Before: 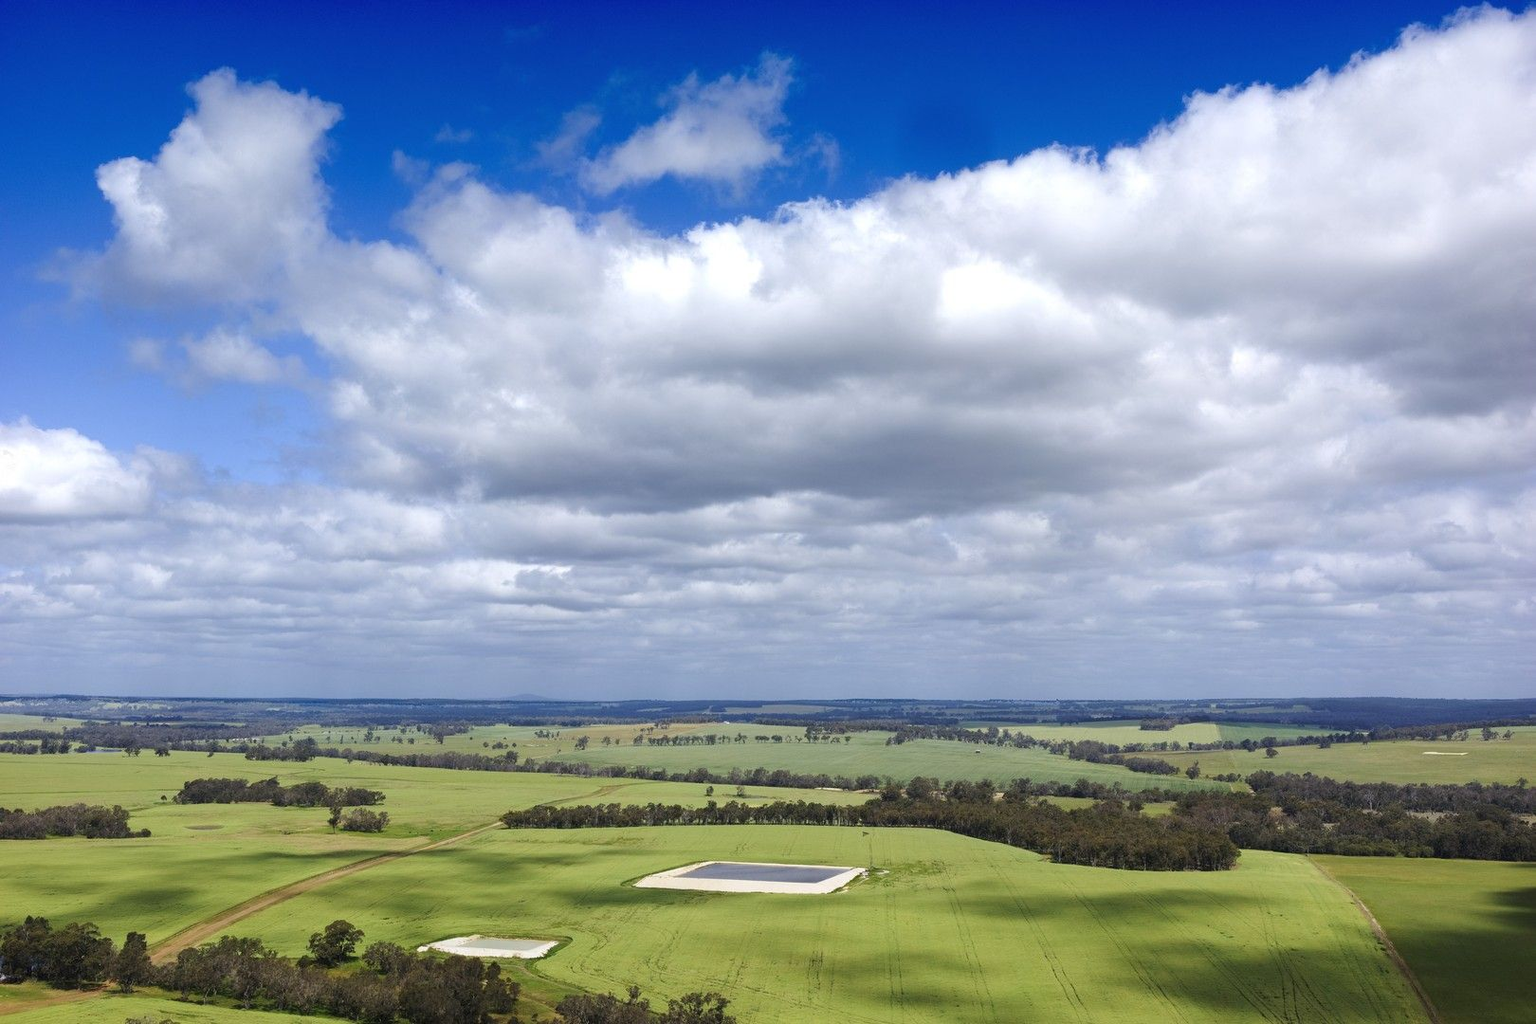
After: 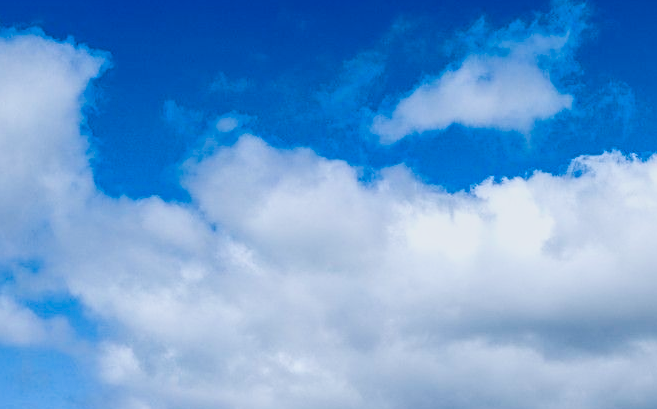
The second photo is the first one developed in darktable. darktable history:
crop: left 15.452%, top 5.459%, right 43.956%, bottom 56.62%
local contrast: on, module defaults
color zones: curves: ch1 [(0.235, 0.558) (0.75, 0.5)]; ch2 [(0.25, 0.462) (0.749, 0.457)], mix 25.94%
filmic rgb: black relative exposure -5 EV, hardness 2.88, contrast 1.3, highlights saturation mix -30%
color balance rgb: perceptual saturation grading › global saturation 25%, global vibrance 10%
sharpen: amount 0.2
white balance: red 0.967, blue 1.049
